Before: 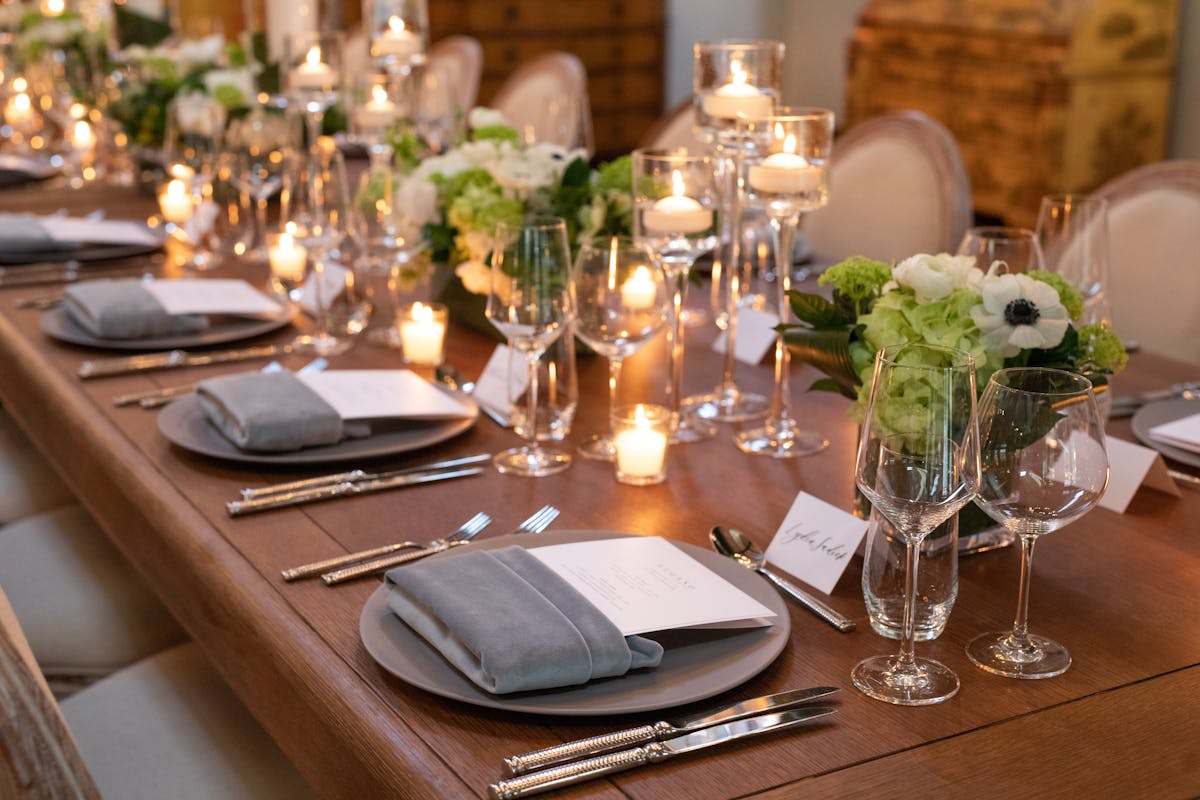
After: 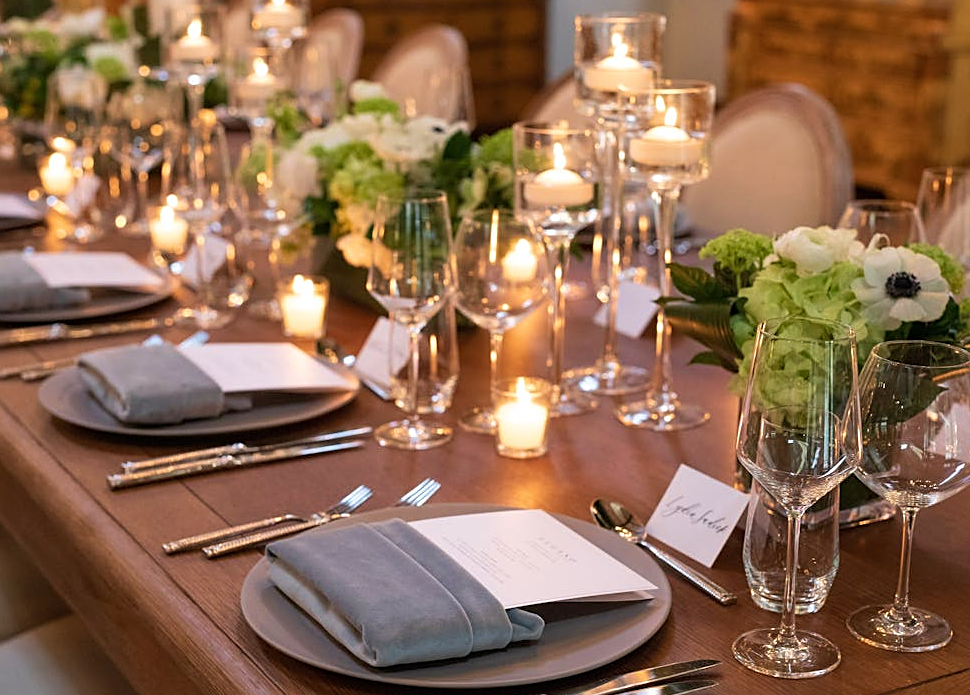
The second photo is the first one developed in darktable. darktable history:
crop: left 9.929%, top 3.475%, right 9.188%, bottom 9.529%
velvia: on, module defaults
sharpen: on, module defaults
exposure: compensate highlight preservation false
